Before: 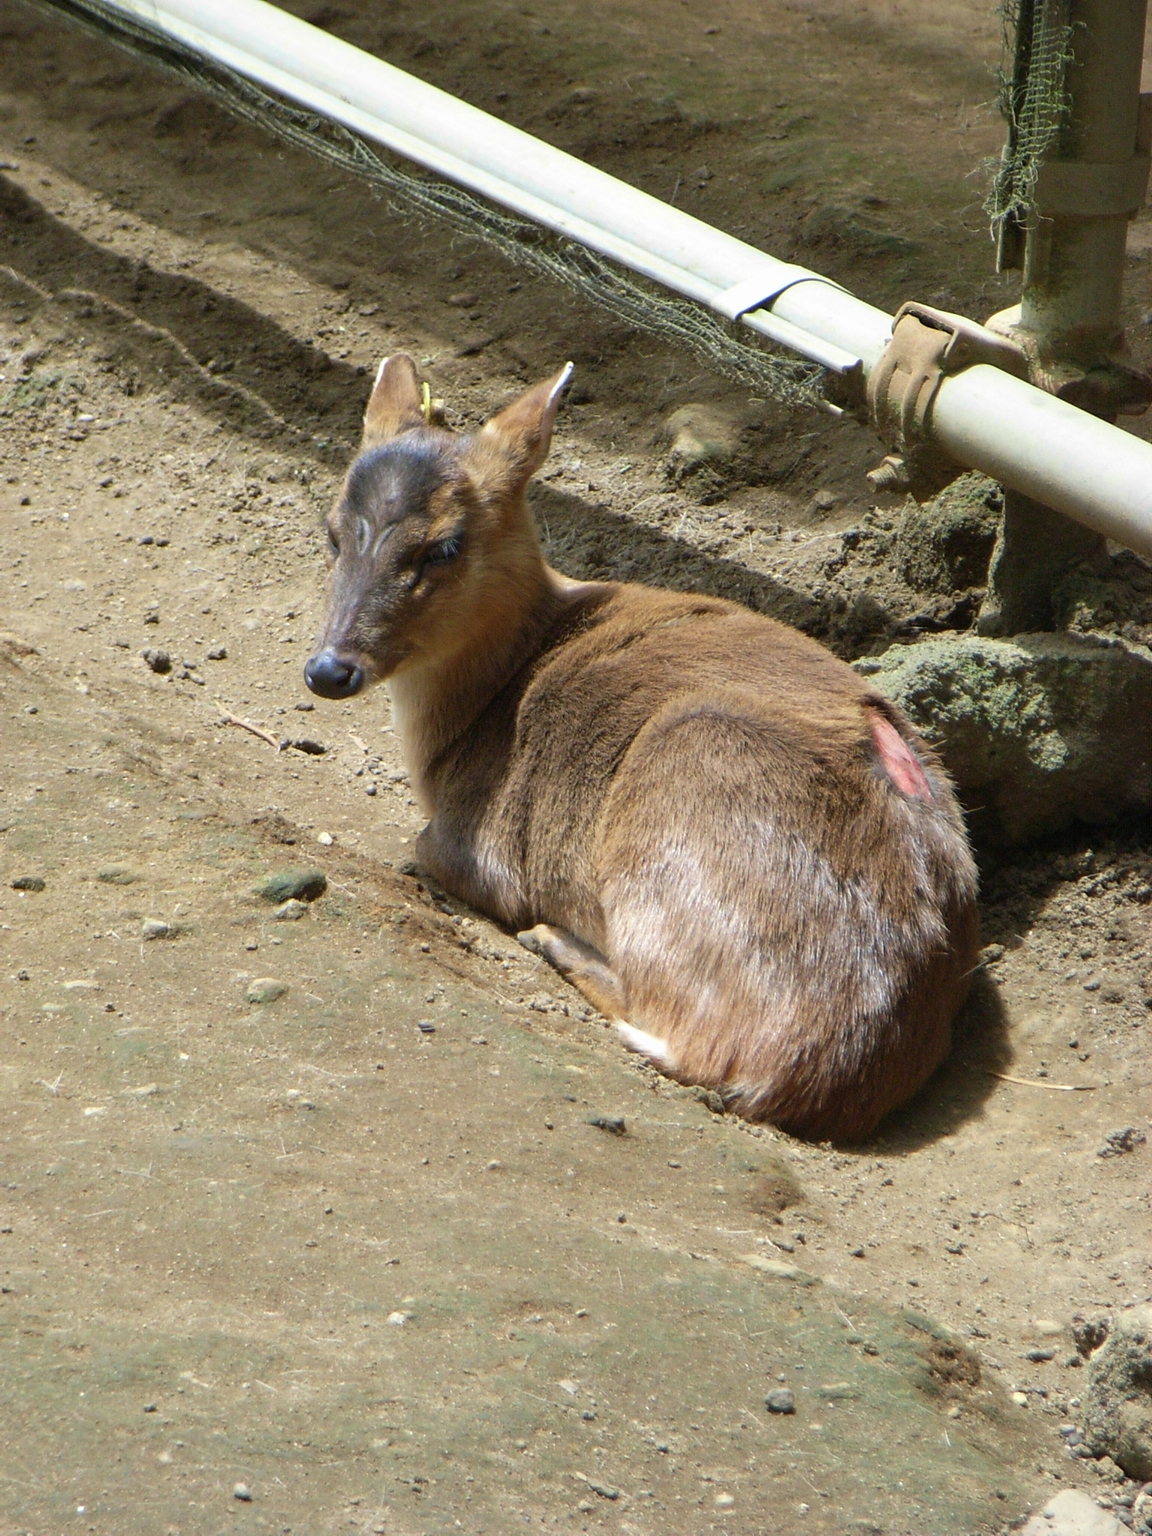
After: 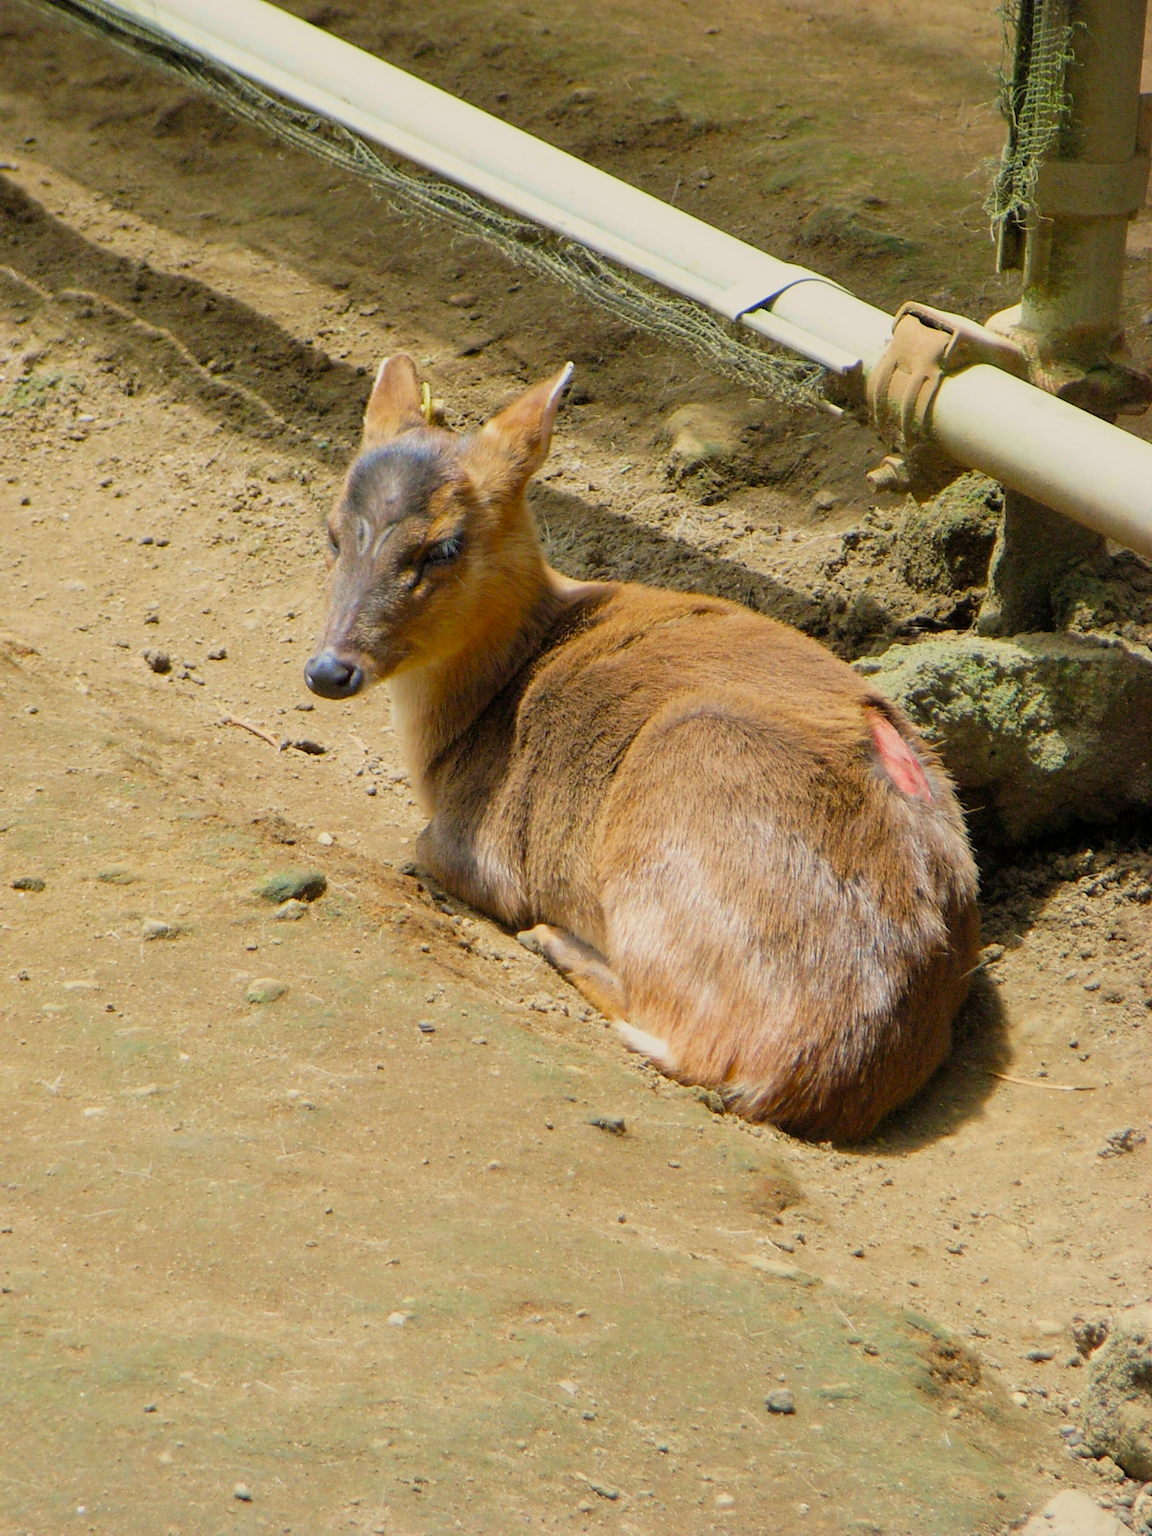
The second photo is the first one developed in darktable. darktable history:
exposure: black level correction 0, exposure 0.5 EV, compensate exposure bias true, compensate highlight preservation false
white balance: red 1.045, blue 0.932
filmic rgb: black relative exposure -8.79 EV, white relative exposure 4.98 EV, threshold 6 EV, target black luminance 0%, hardness 3.77, latitude 66.34%, contrast 0.822, highlights saturation mix 10%, shadows ↔ highlights balance 20%, add noise in highlights 0.1, color science v4 (2020), iterations of high-quality reconstruction 0, type of noise poissonian, enable highlight reconstruction true
